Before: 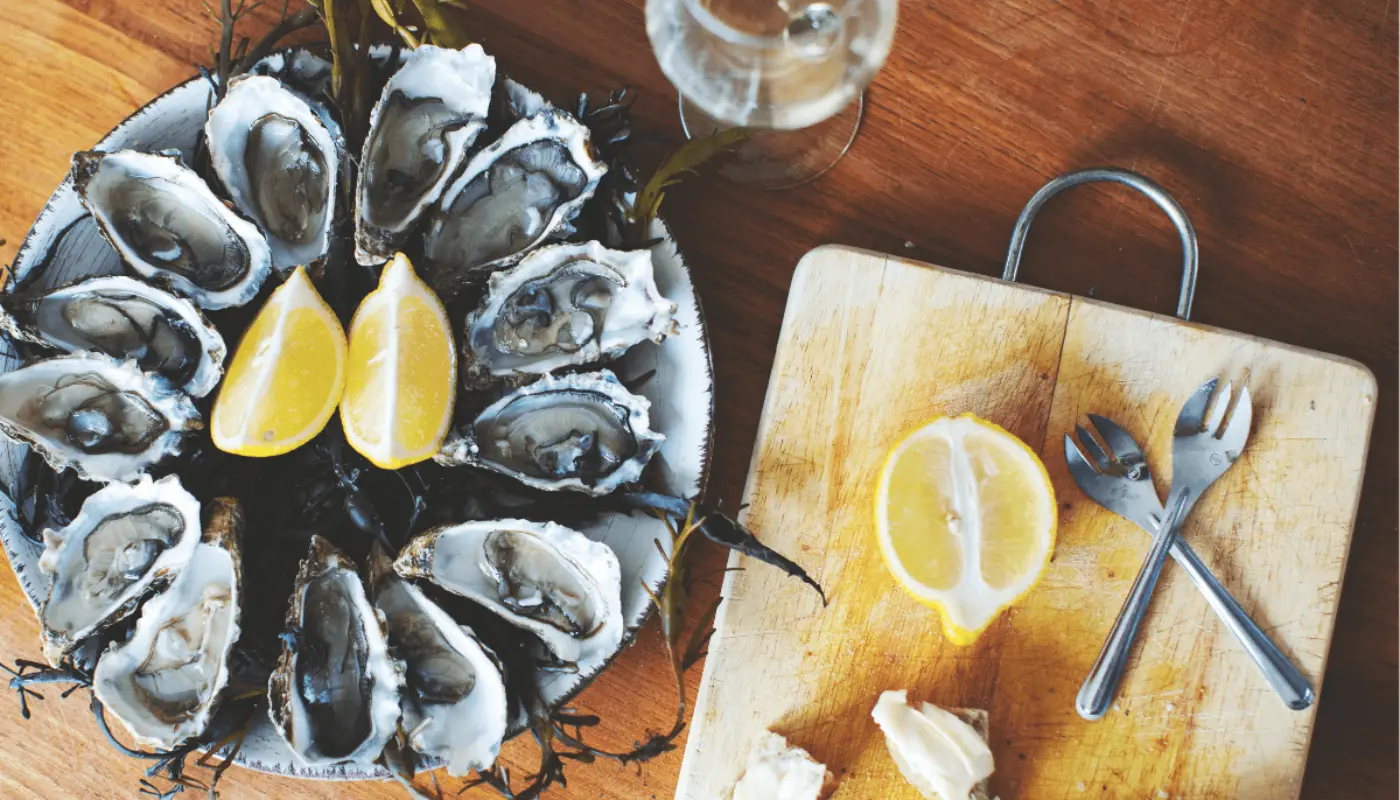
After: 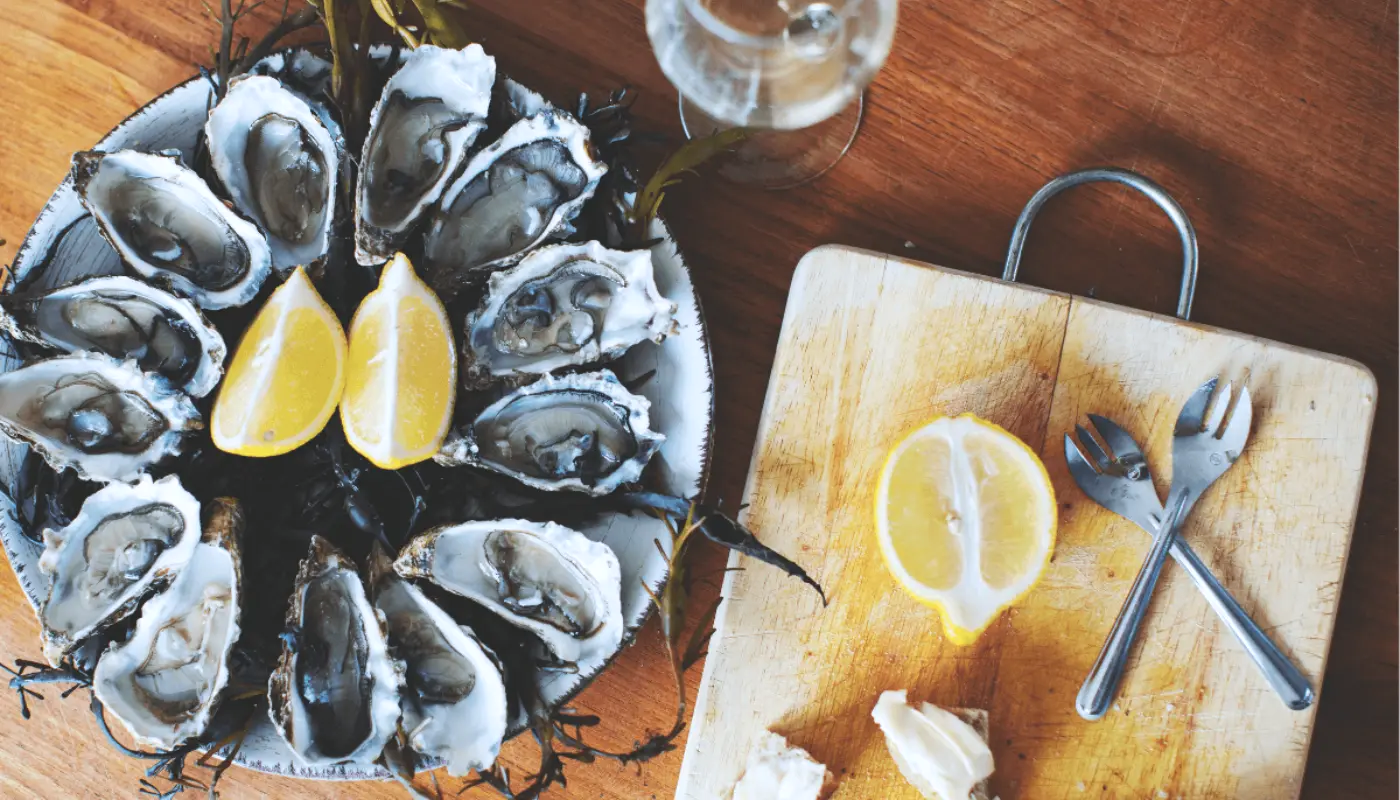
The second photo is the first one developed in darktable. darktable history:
color correction: highlights a* -0.076, highlights b* -5.69, shadows a* -0.132, shadows b* -0.118
